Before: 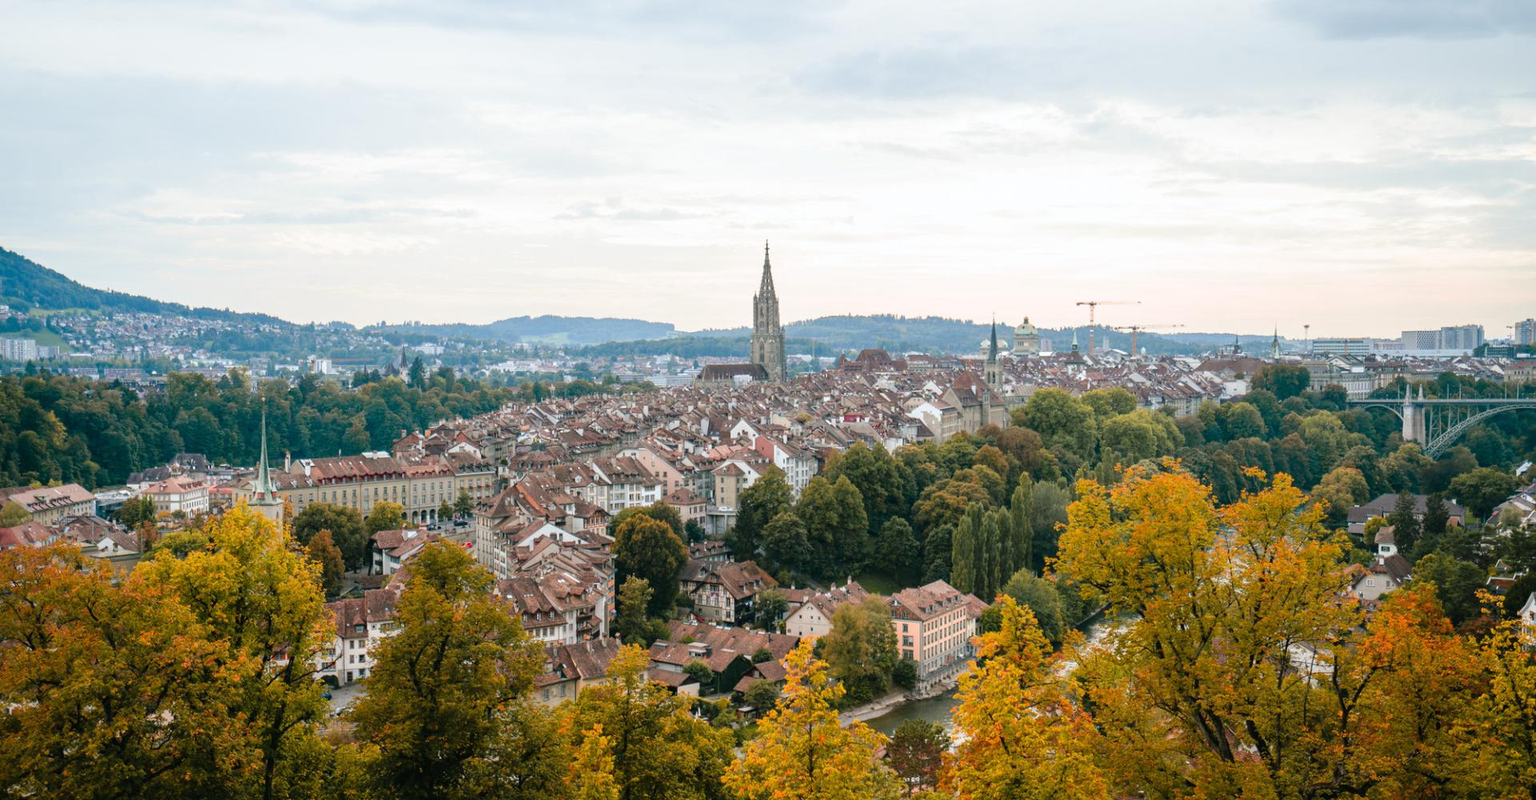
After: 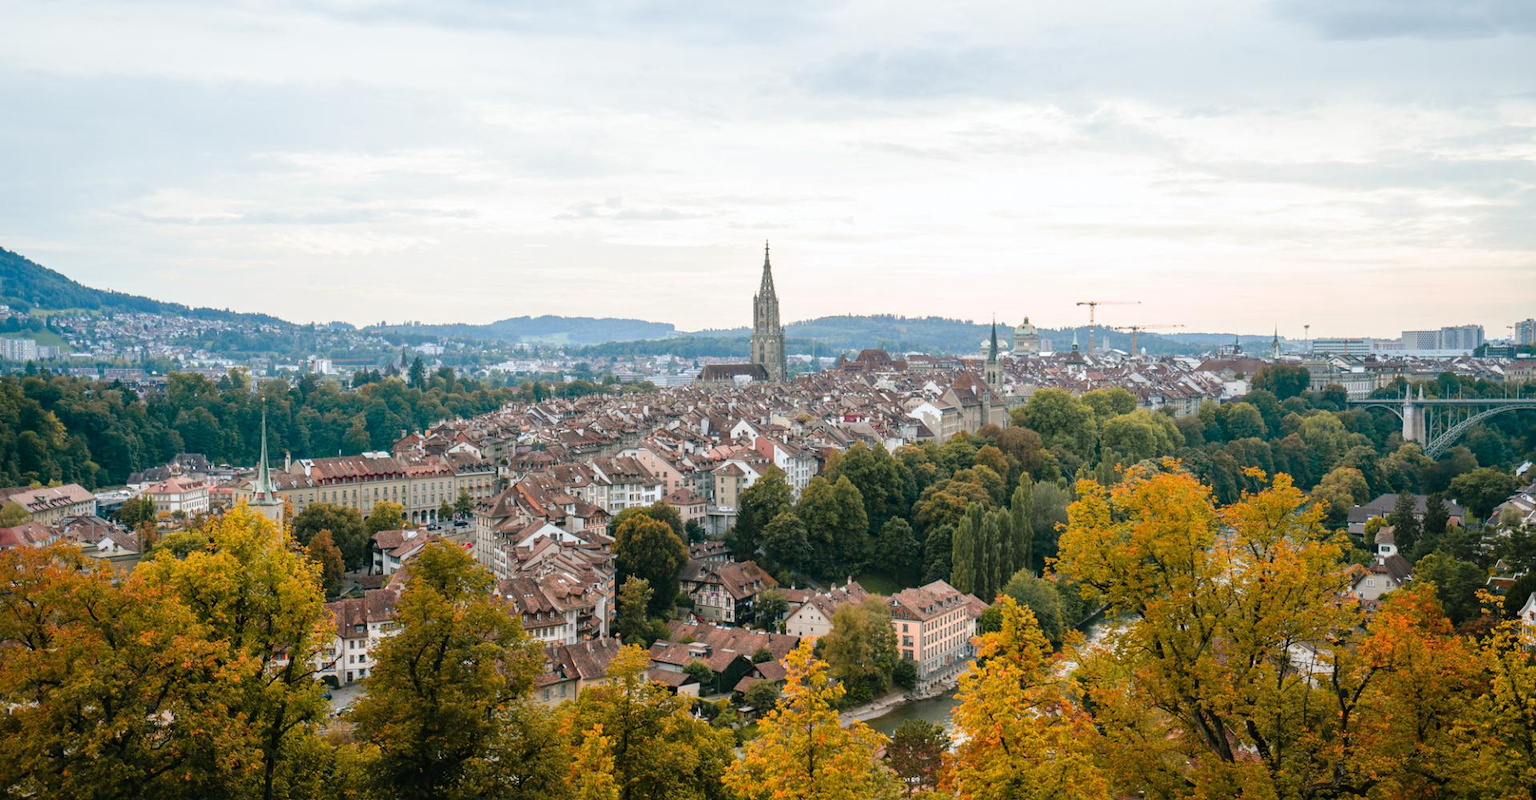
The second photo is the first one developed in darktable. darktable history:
tone equalizer: on, module defaults
local contrast: mode bilateral grid, contrast 15, coarseness 36, detail 105%, midtone range 0.2
